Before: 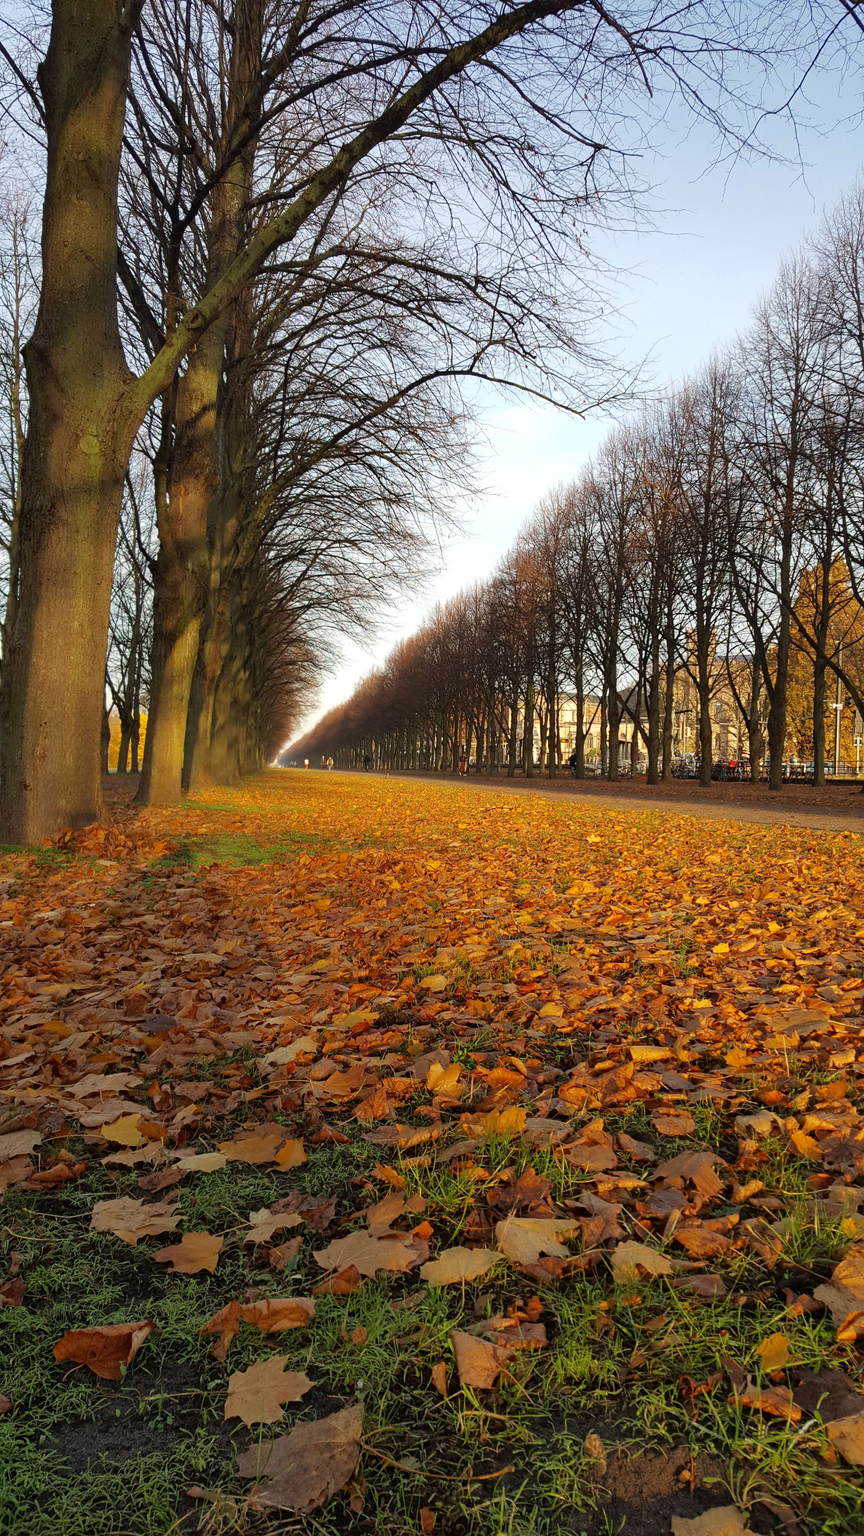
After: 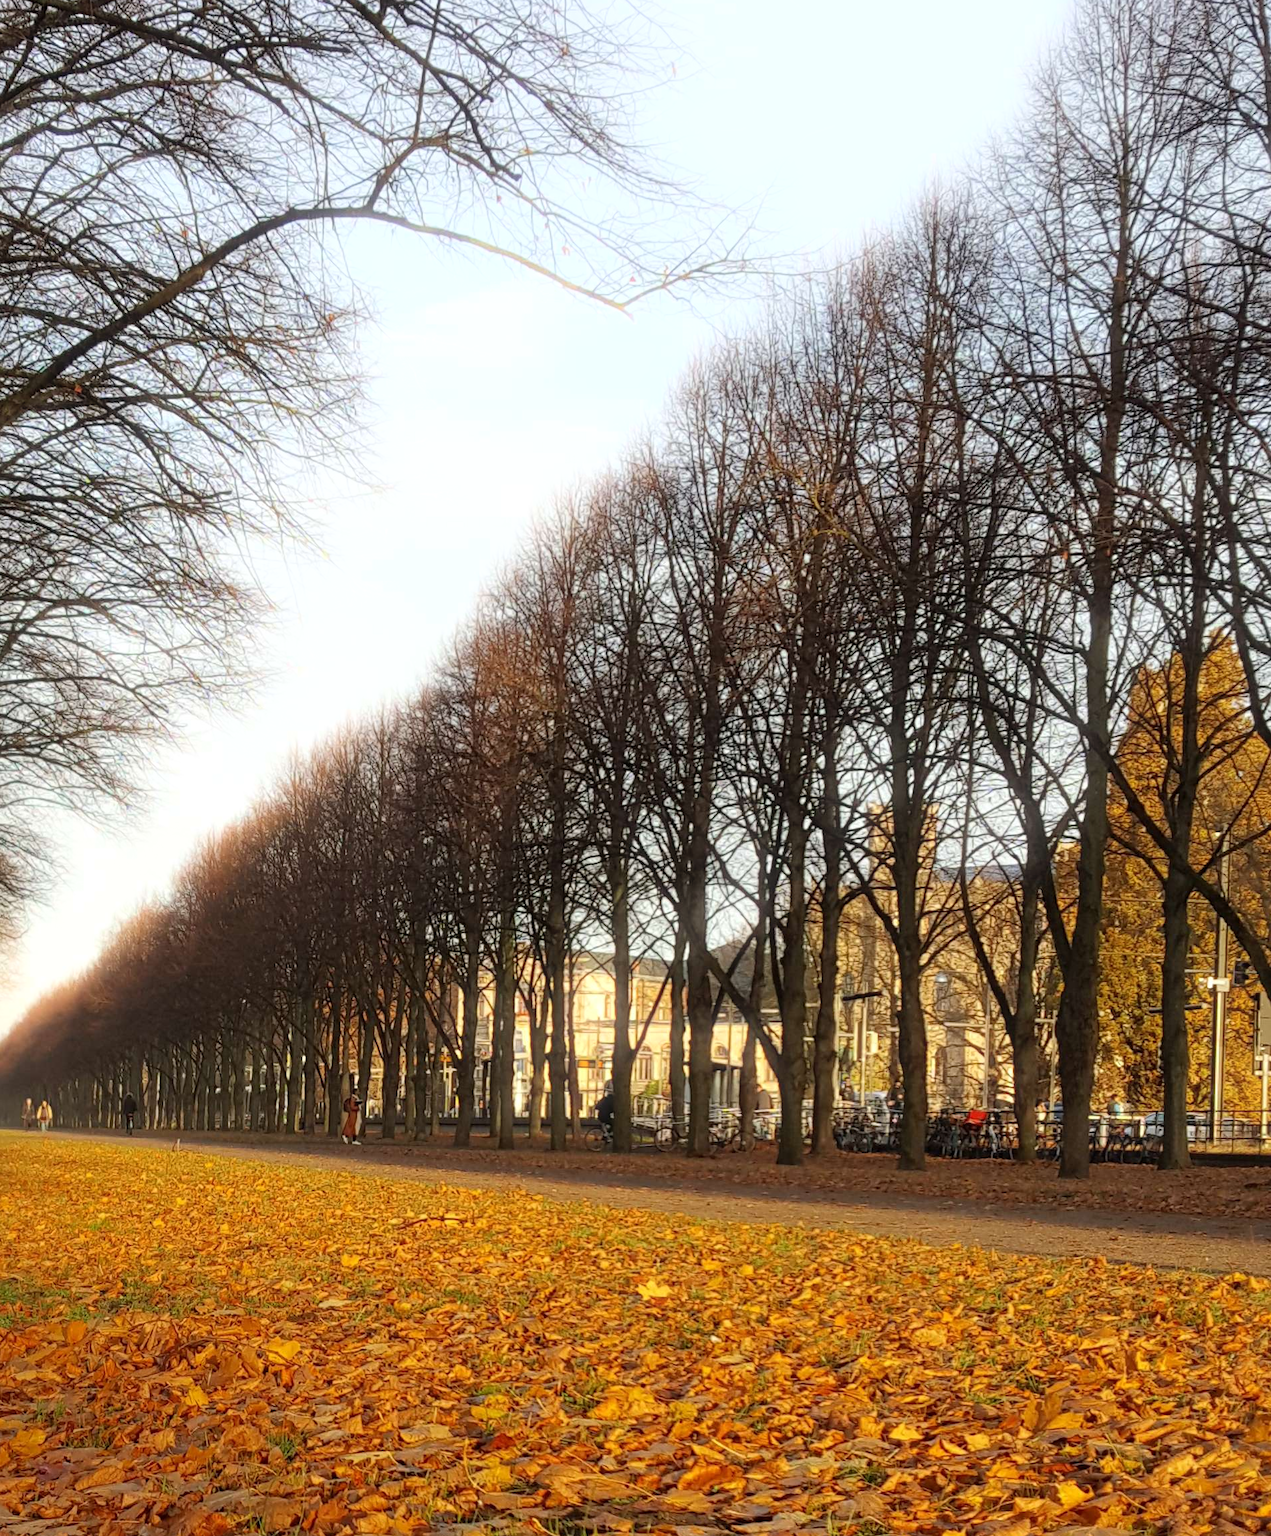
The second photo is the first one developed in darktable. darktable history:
bloom: size 5%, threshold 95%, strength 15%
crop: left 36.005%, top 18.293%, right 0.31%, bottom 38.444%
